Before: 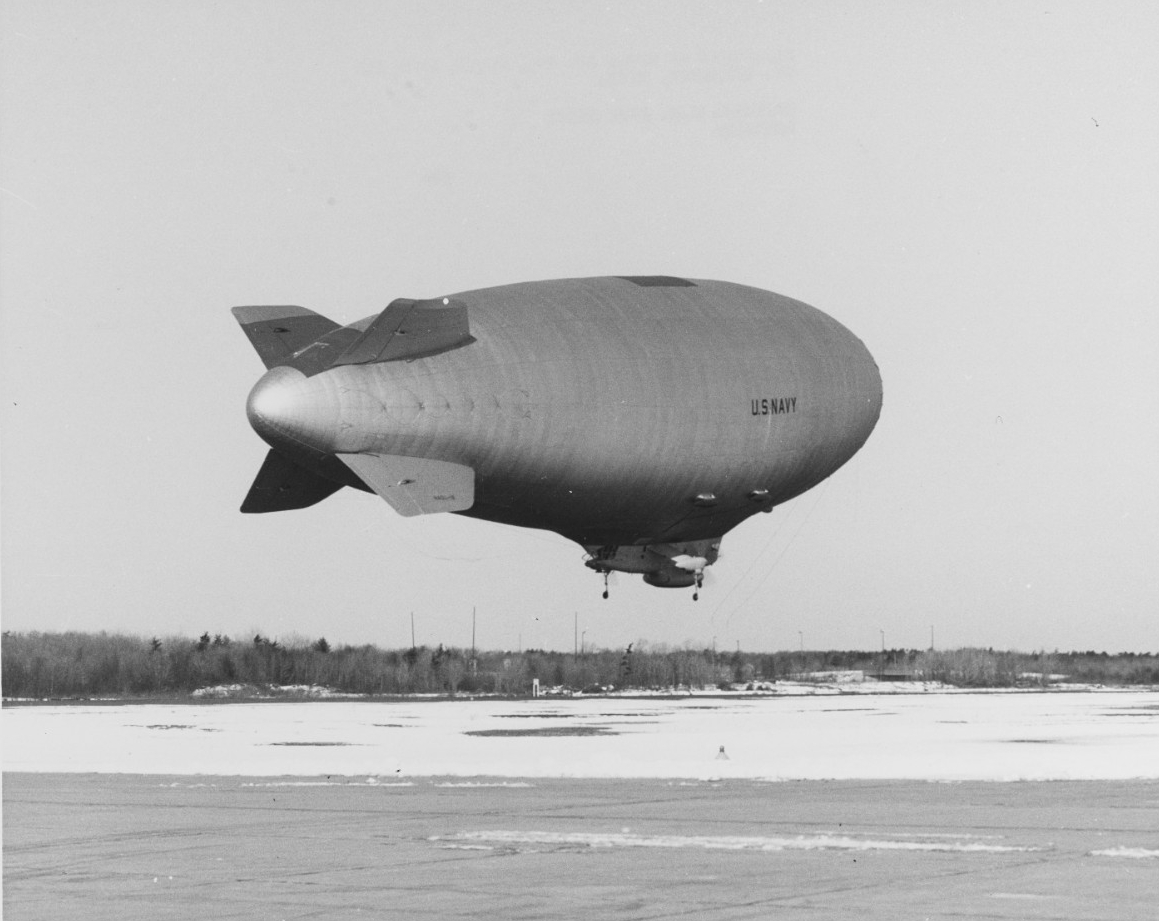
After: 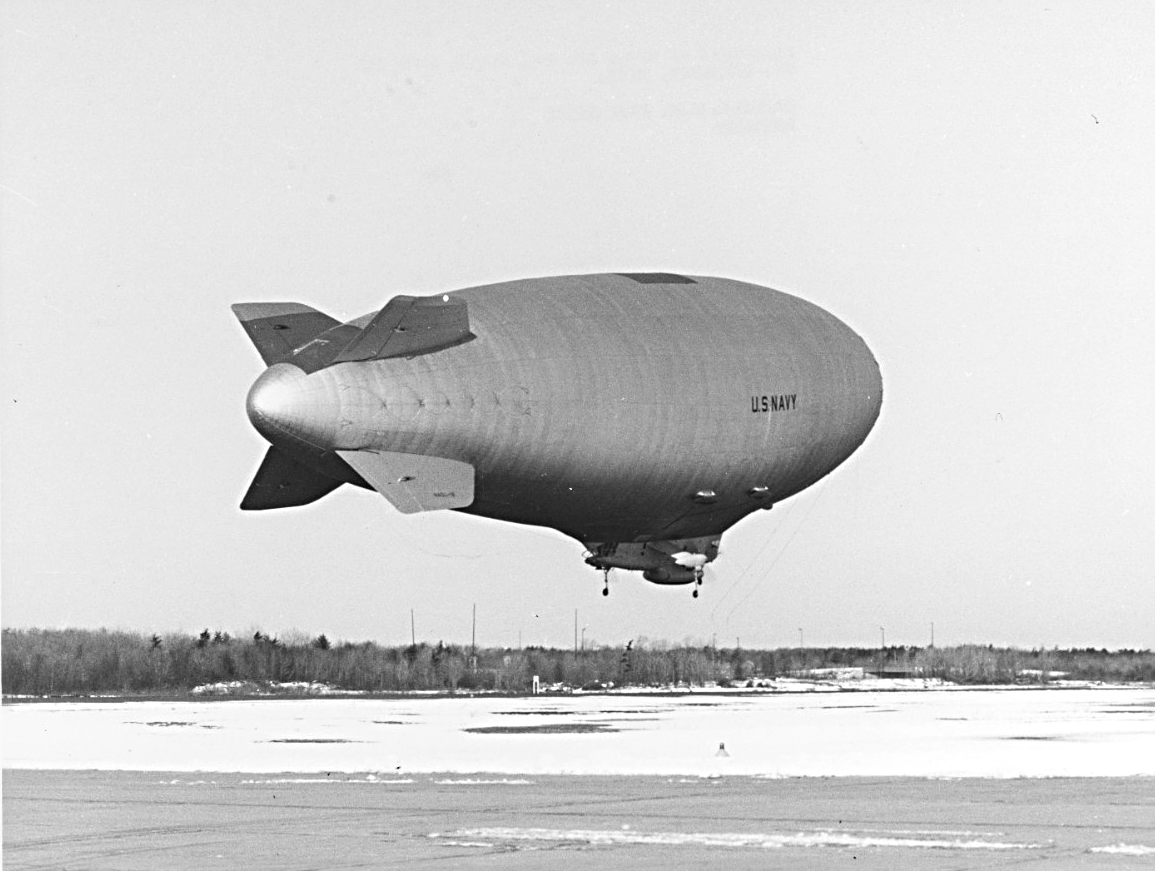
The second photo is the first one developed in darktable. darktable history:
exposure: exposure 0.296 EV, compensate highlight preservation false
crop: top 0.358%, right 0.261%, bottom 4.991%
sharpen: radius 4.851
tone equalizer: edges refinement/feathering 500, mask exposure compensation -1.57 EV, preserve details no
